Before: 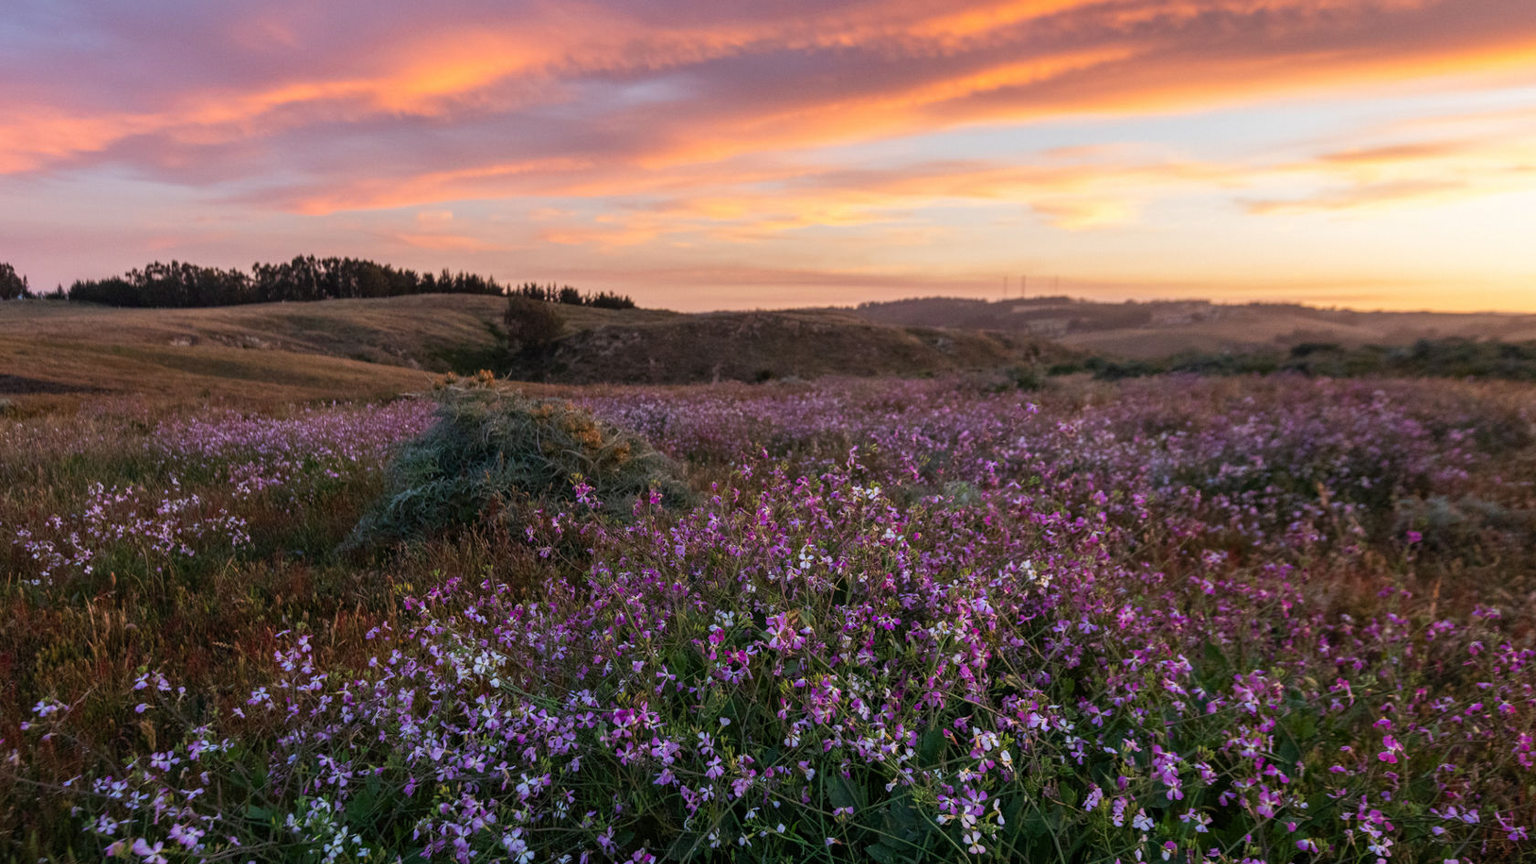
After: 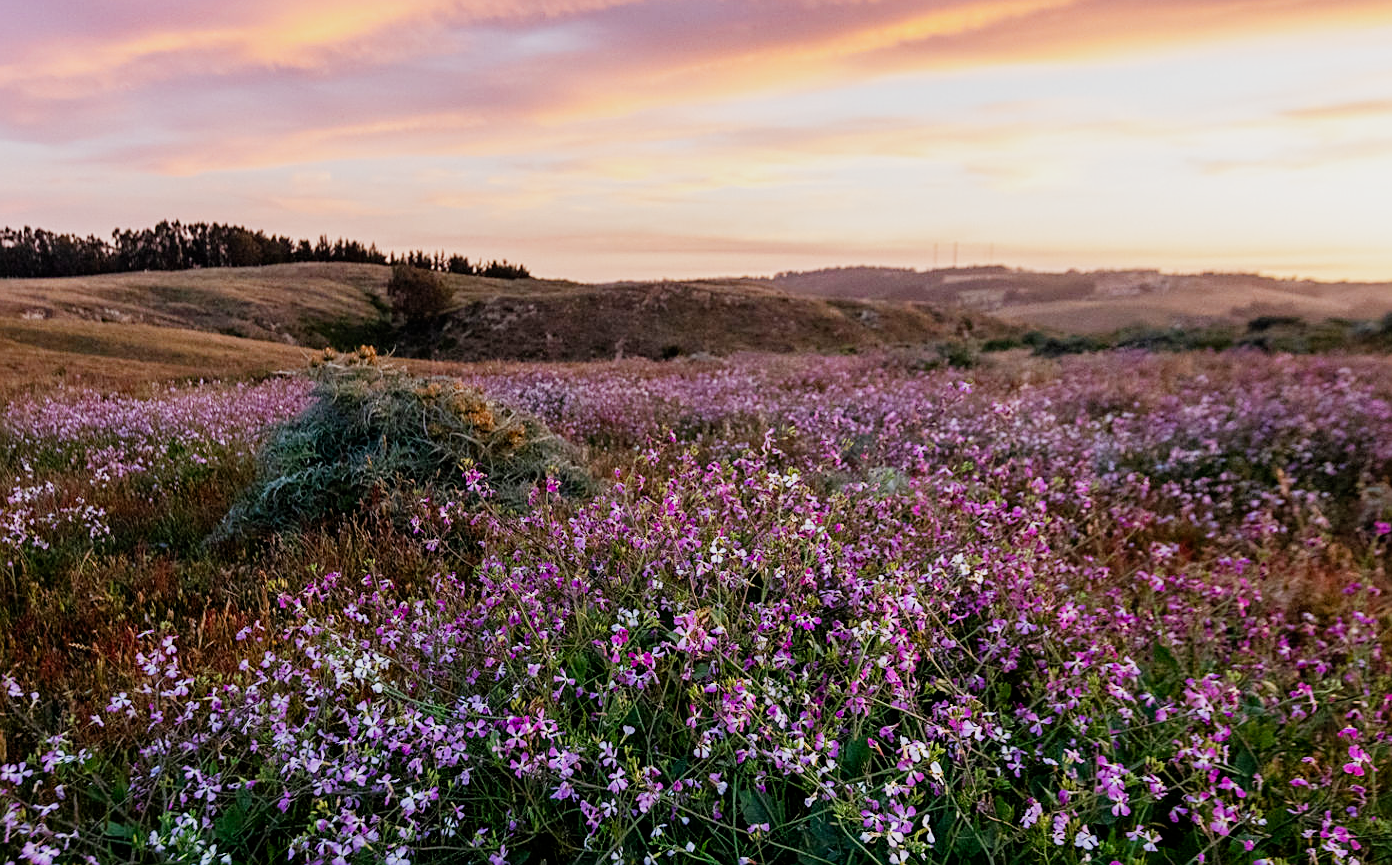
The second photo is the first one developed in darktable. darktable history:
sharpen: on, module defaults
exposure: black level correction 0, exposure 1.45 EV, compensate exposure bias true, compensate highlight preservation false
crop: left 9.807%, top 6.259%, right 7.334%, bottom 2.177%
white balance: emerald 1
filmic rgb: middle gray luminance 29%, black relative exposure -10.3 EV, white relative exposure 5.5 EV, threshold 6 EV, target black luminance 0%, hardness 3.95, latitude 2.04%, contrast 1.132, highlights saturation mix 5%, shadows ↔ highlights balance 15.11%, preserve chrominance no, color science v3 (2019), use custom middle-gray values true, iterations of high-quality reconstruction 0, enable highlight reconstruction true
